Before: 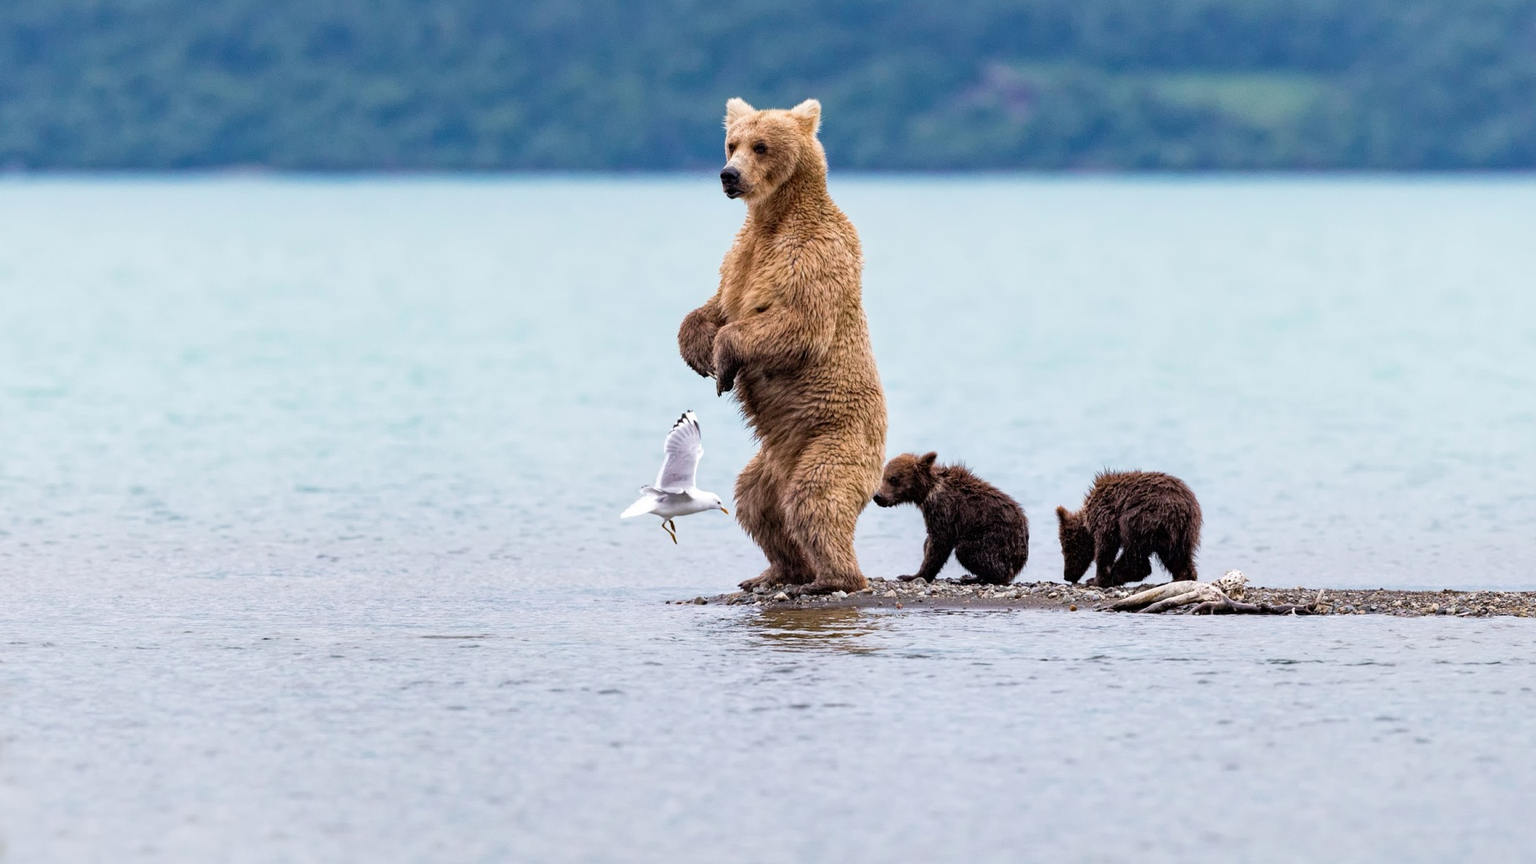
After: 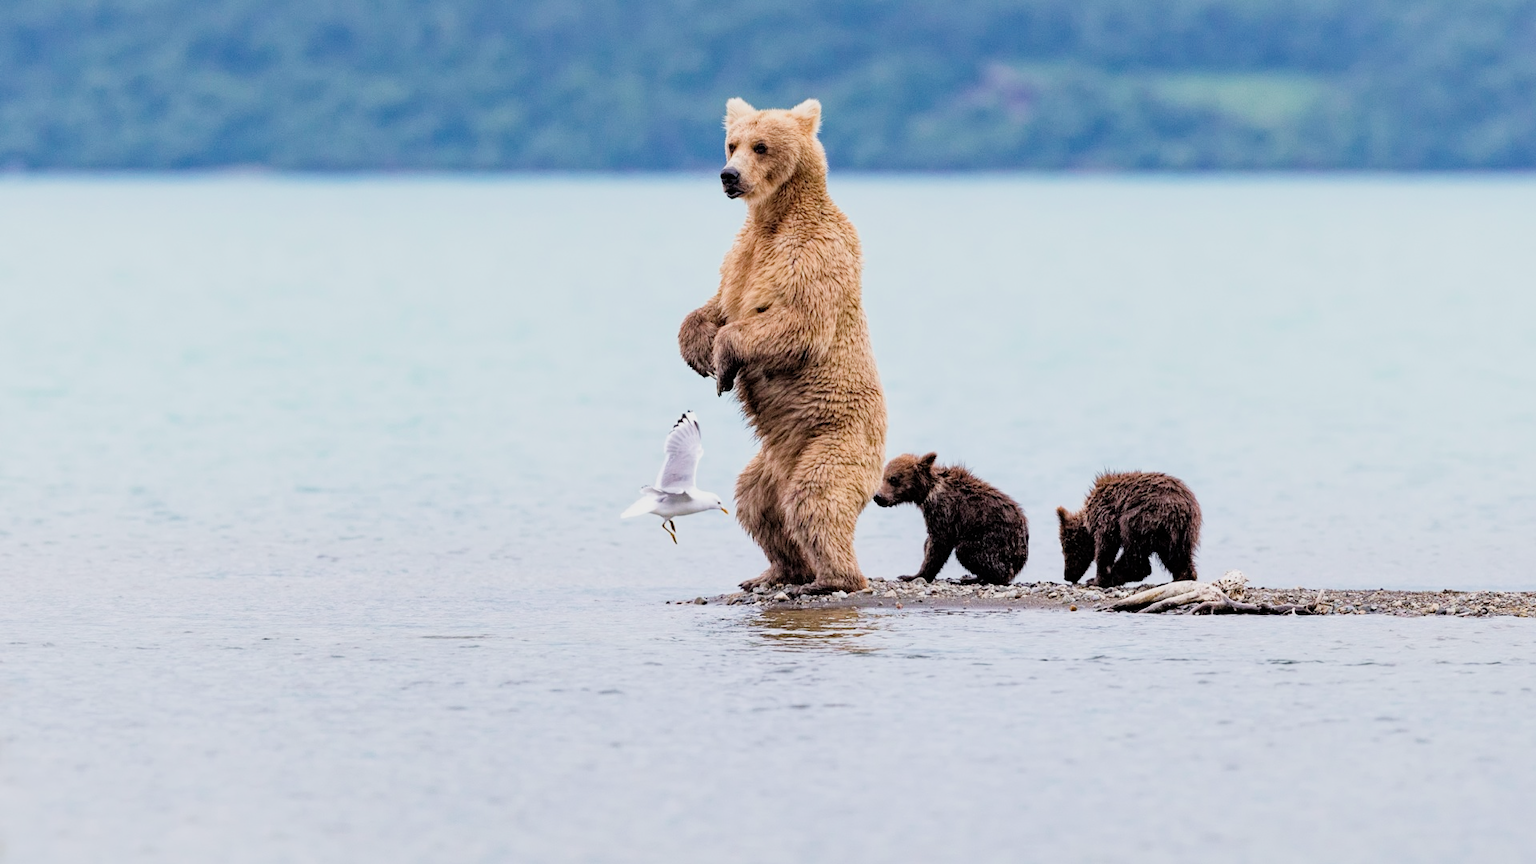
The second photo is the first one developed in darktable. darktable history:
filmic rgb: black relative exposure -7.65 EV, white relative exposure 4.56 EV, hardness 3.61
exposure: black level correction 0, exposure 0.7 EV, compensate exposure bias true, compensate highlight preservation false
